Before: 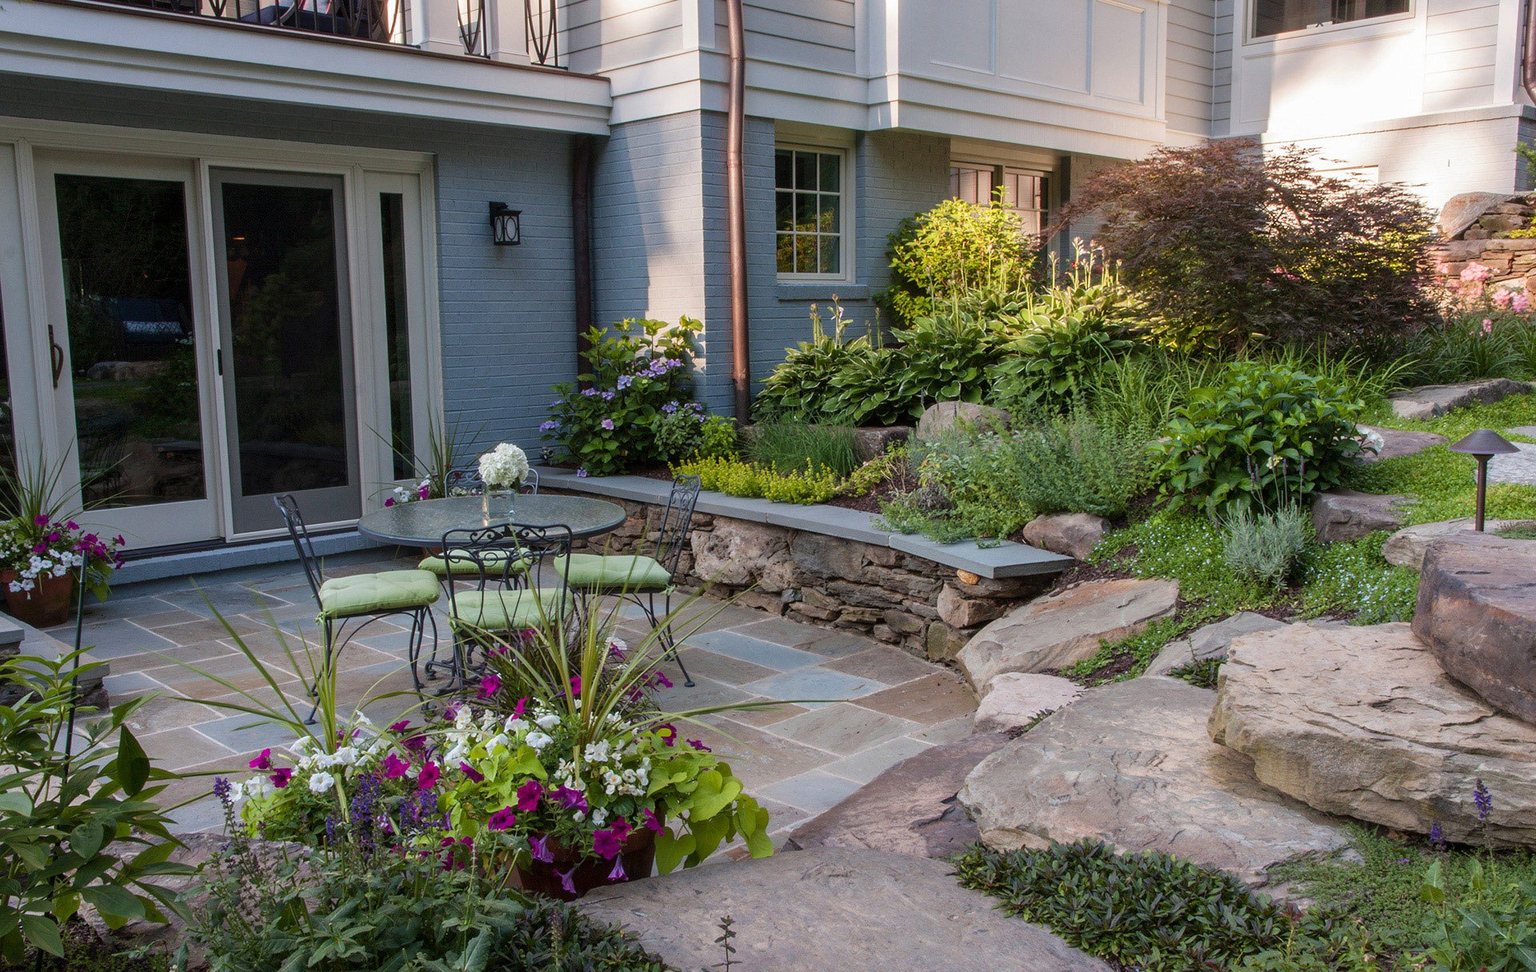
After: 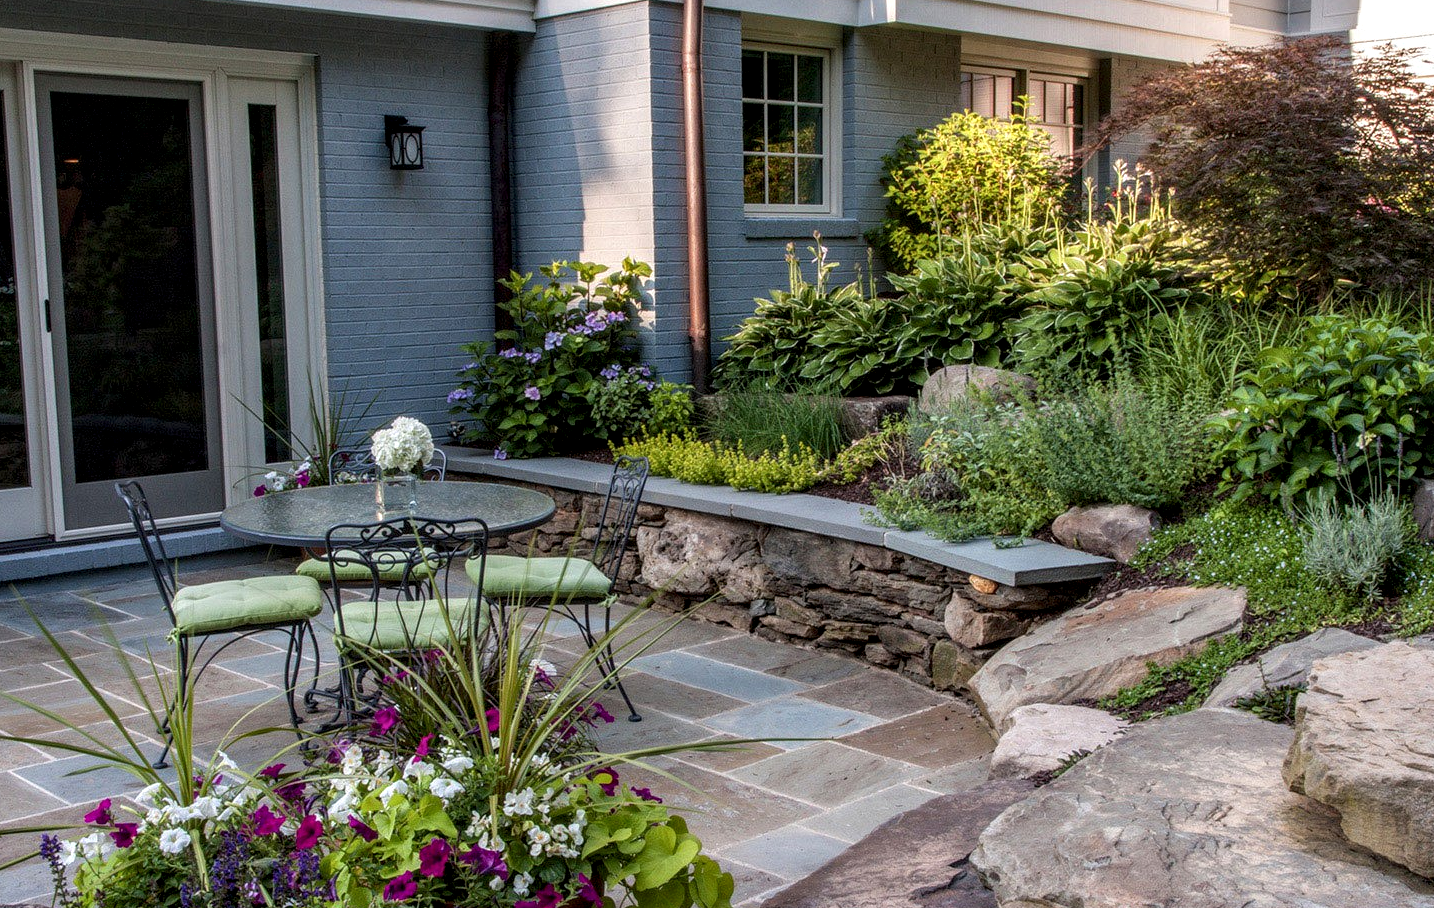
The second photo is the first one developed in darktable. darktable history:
crop and rotate: left 11.831%, top 11.346%, right 13.429%, bottom 13.899%
local contrast: detail 150%
